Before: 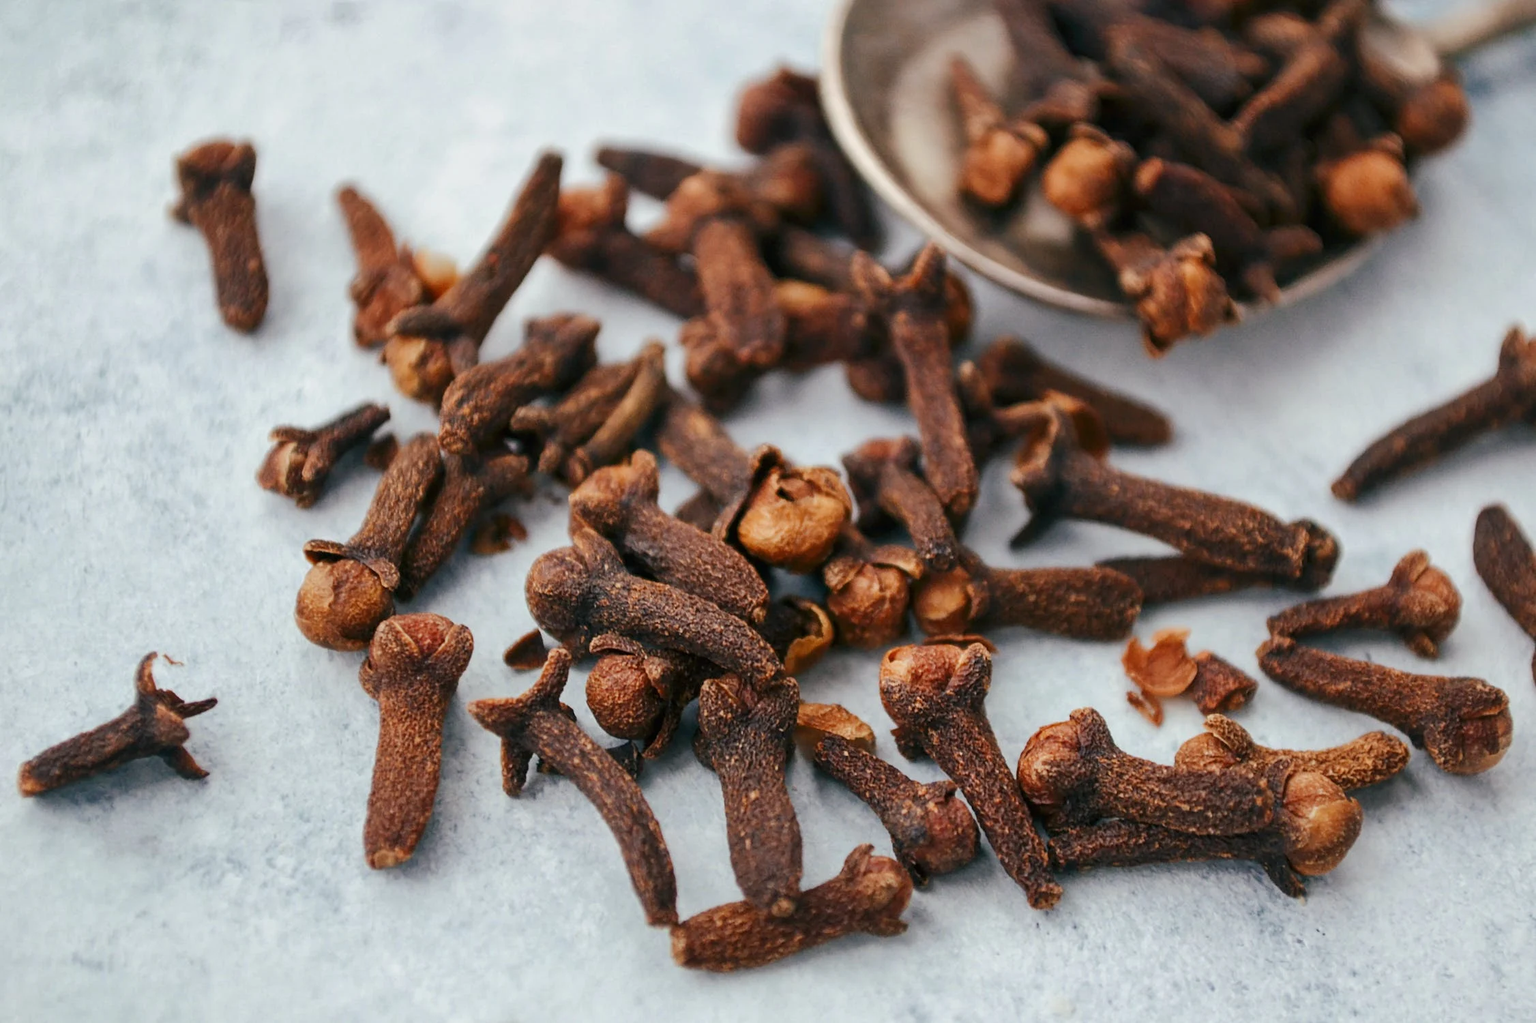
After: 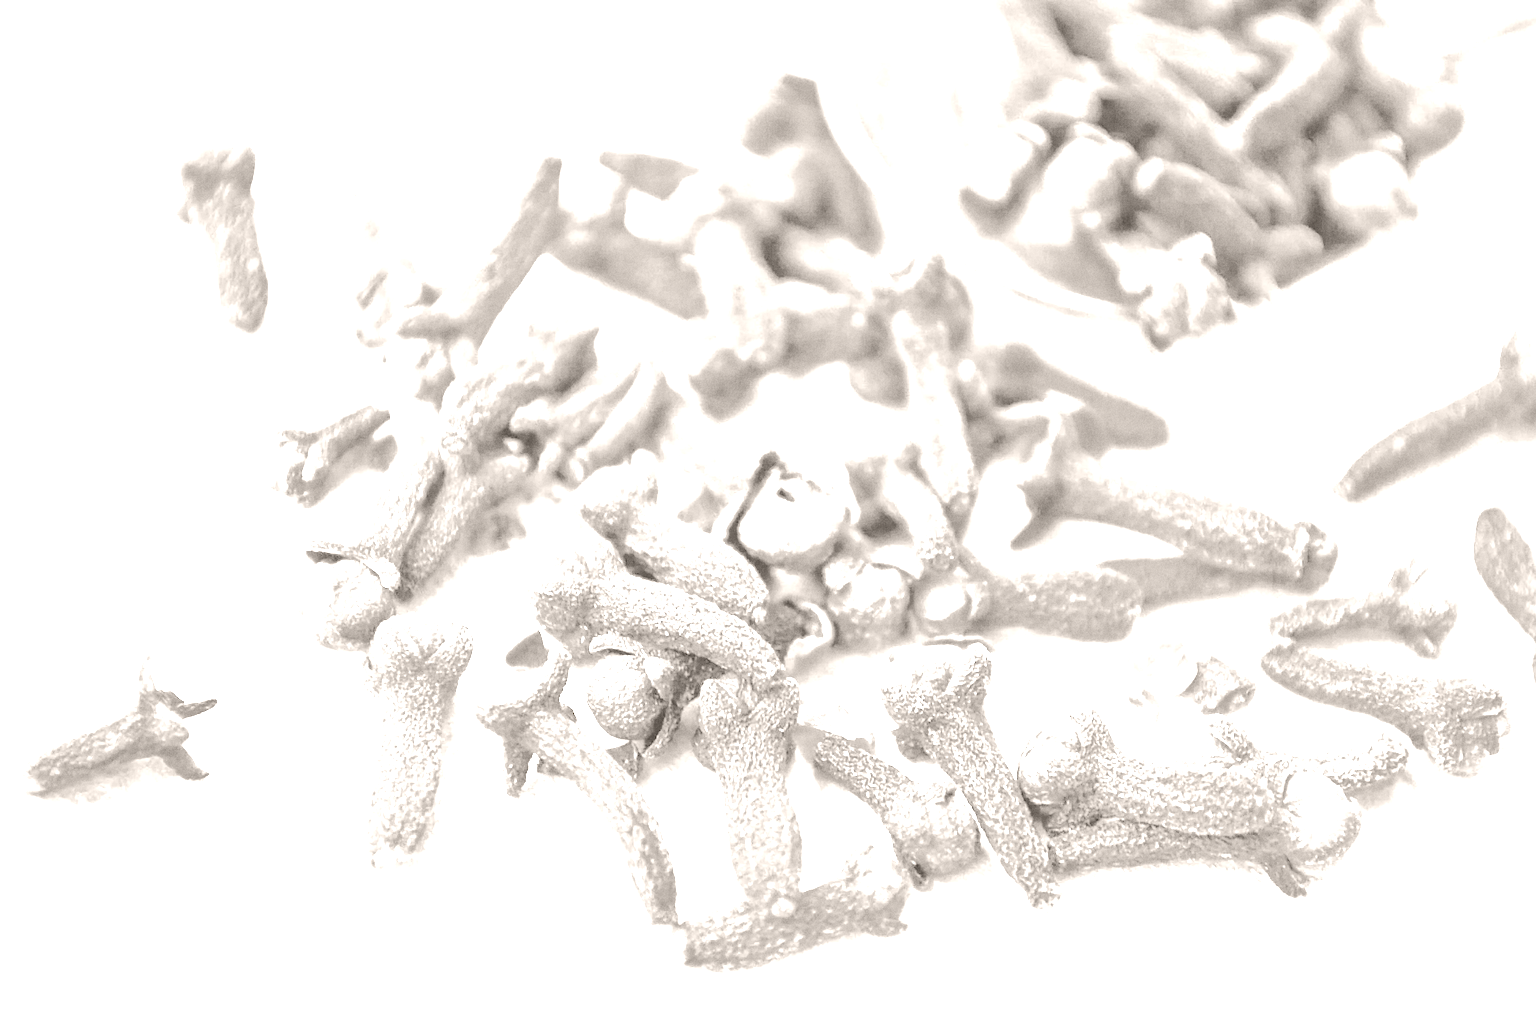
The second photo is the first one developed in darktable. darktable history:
base curve: preserve colors none
grain: on, module defaults
colorize: hue 34.49°, saturation 35.33%, source mix 100%, lightness 55%, version 1
exposure: exposure 2.207 EV, compensate highlight preservation false
tone equalizer: -7 EV 0.15 EV, -6 EV 0.6 EV, -5 EV 1.15 EV, -4 EV 1.33 EV, -3 EV 1.15 EV, -2 EV 0.6 EV, -1 EV 0.15 EV, mask exposure compensation -0.5 EV
